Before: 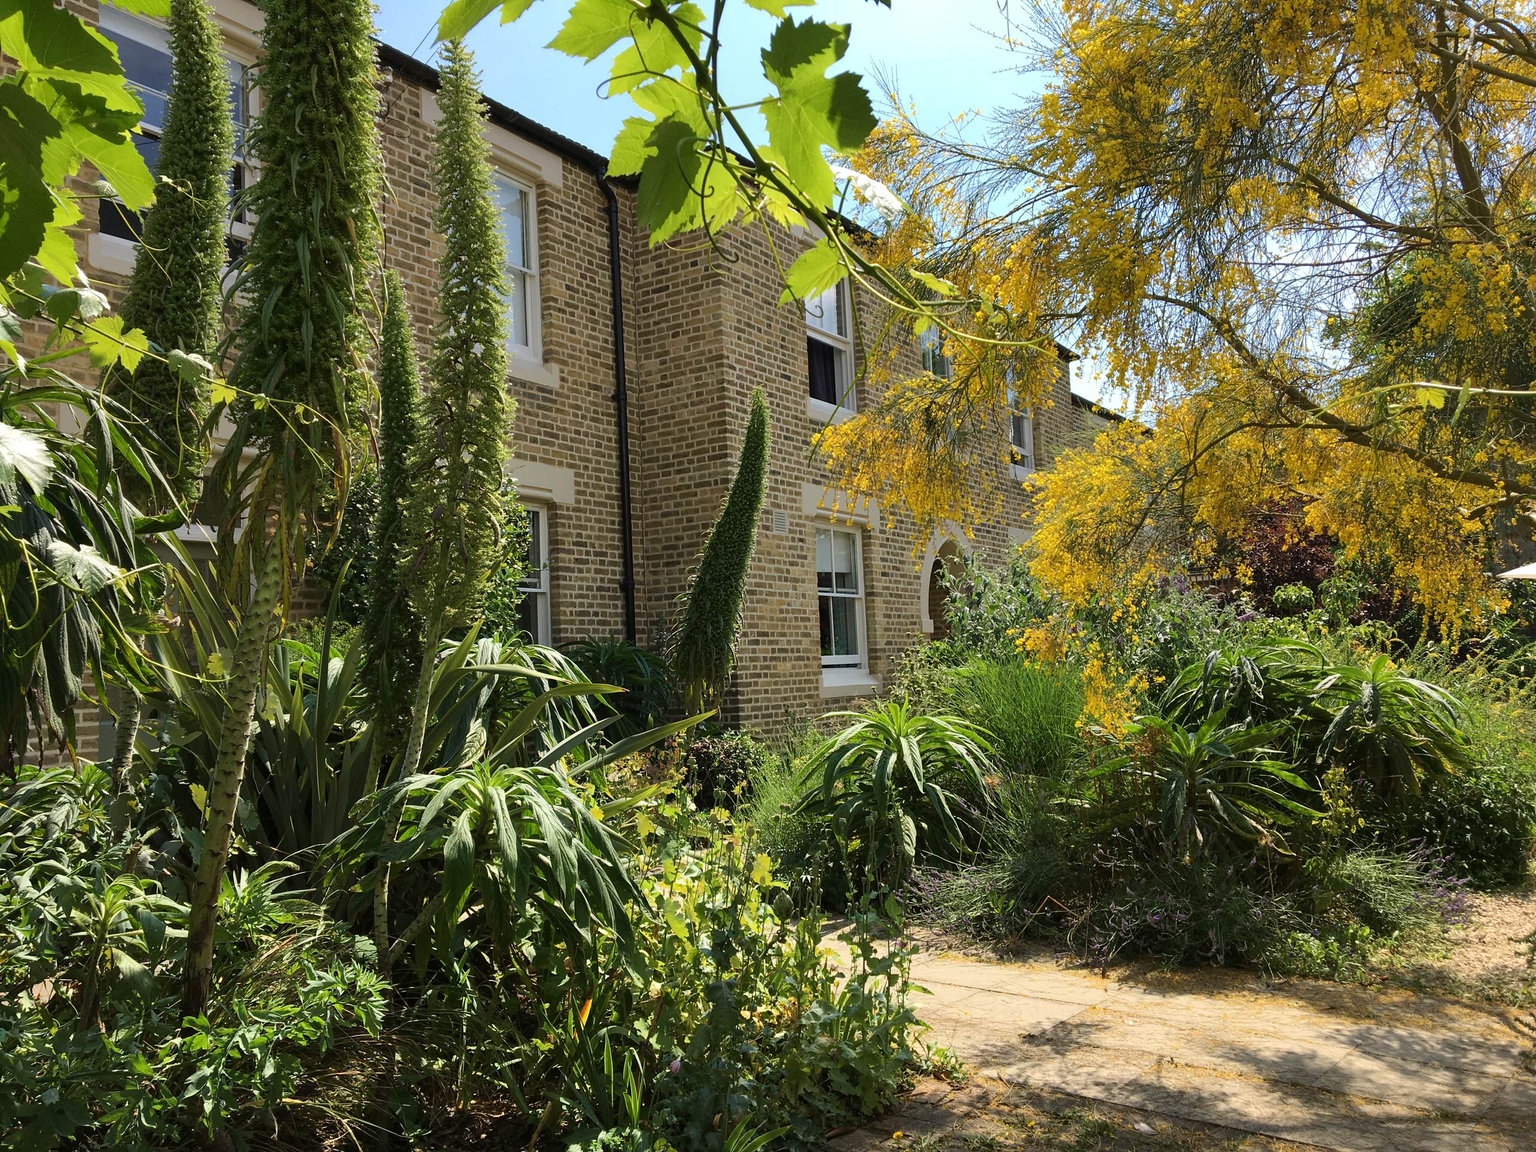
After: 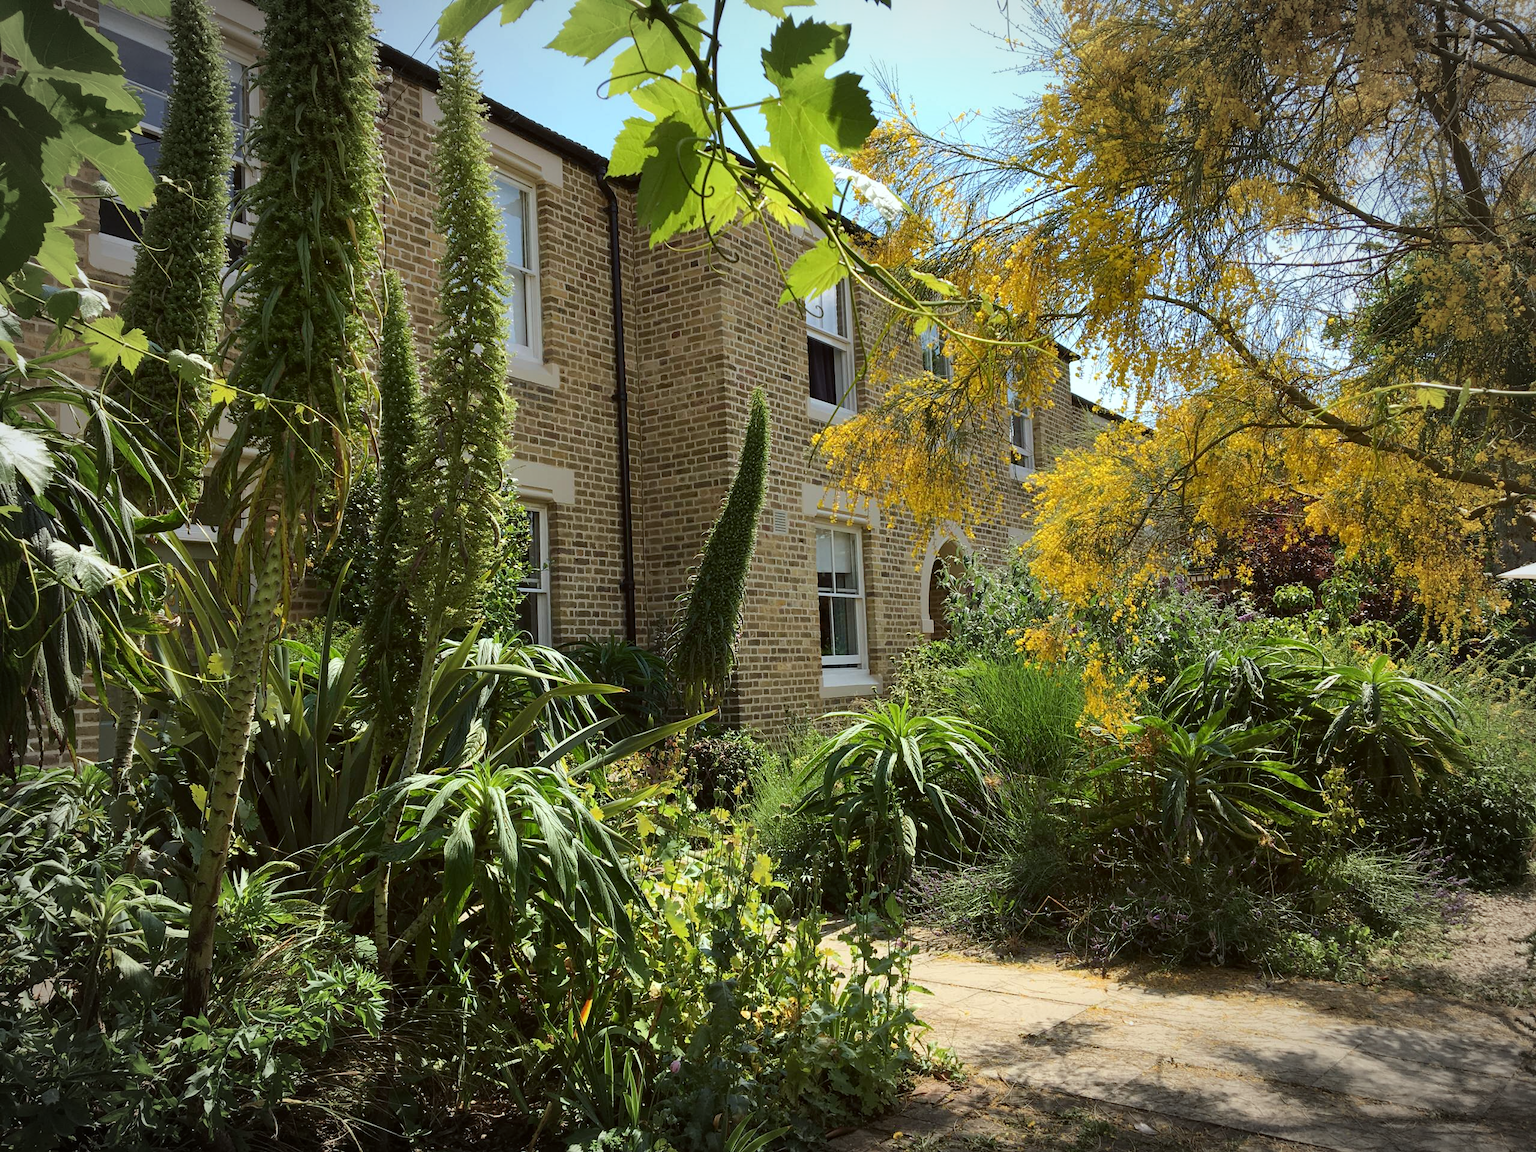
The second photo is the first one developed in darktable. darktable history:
vignetting: automatic ratio true
color correction: highlights a* -2.71, highlights b* -2.76, shadows a* 2.41, shadows b* 2.77
